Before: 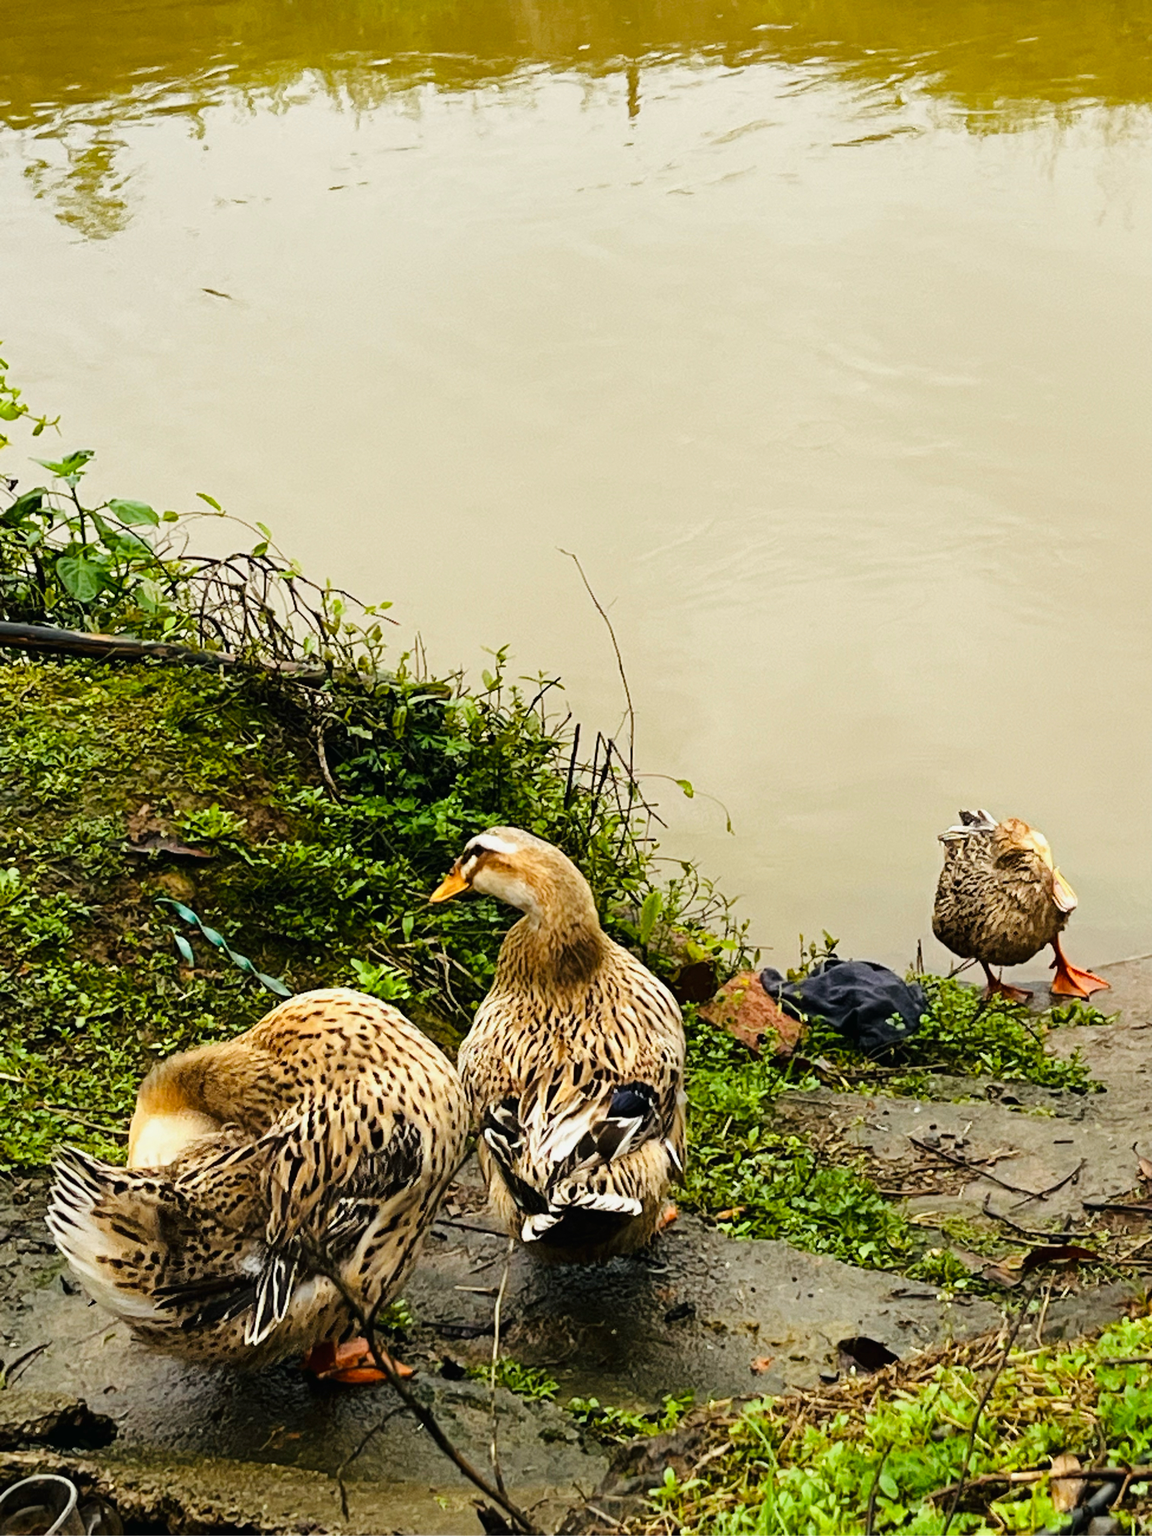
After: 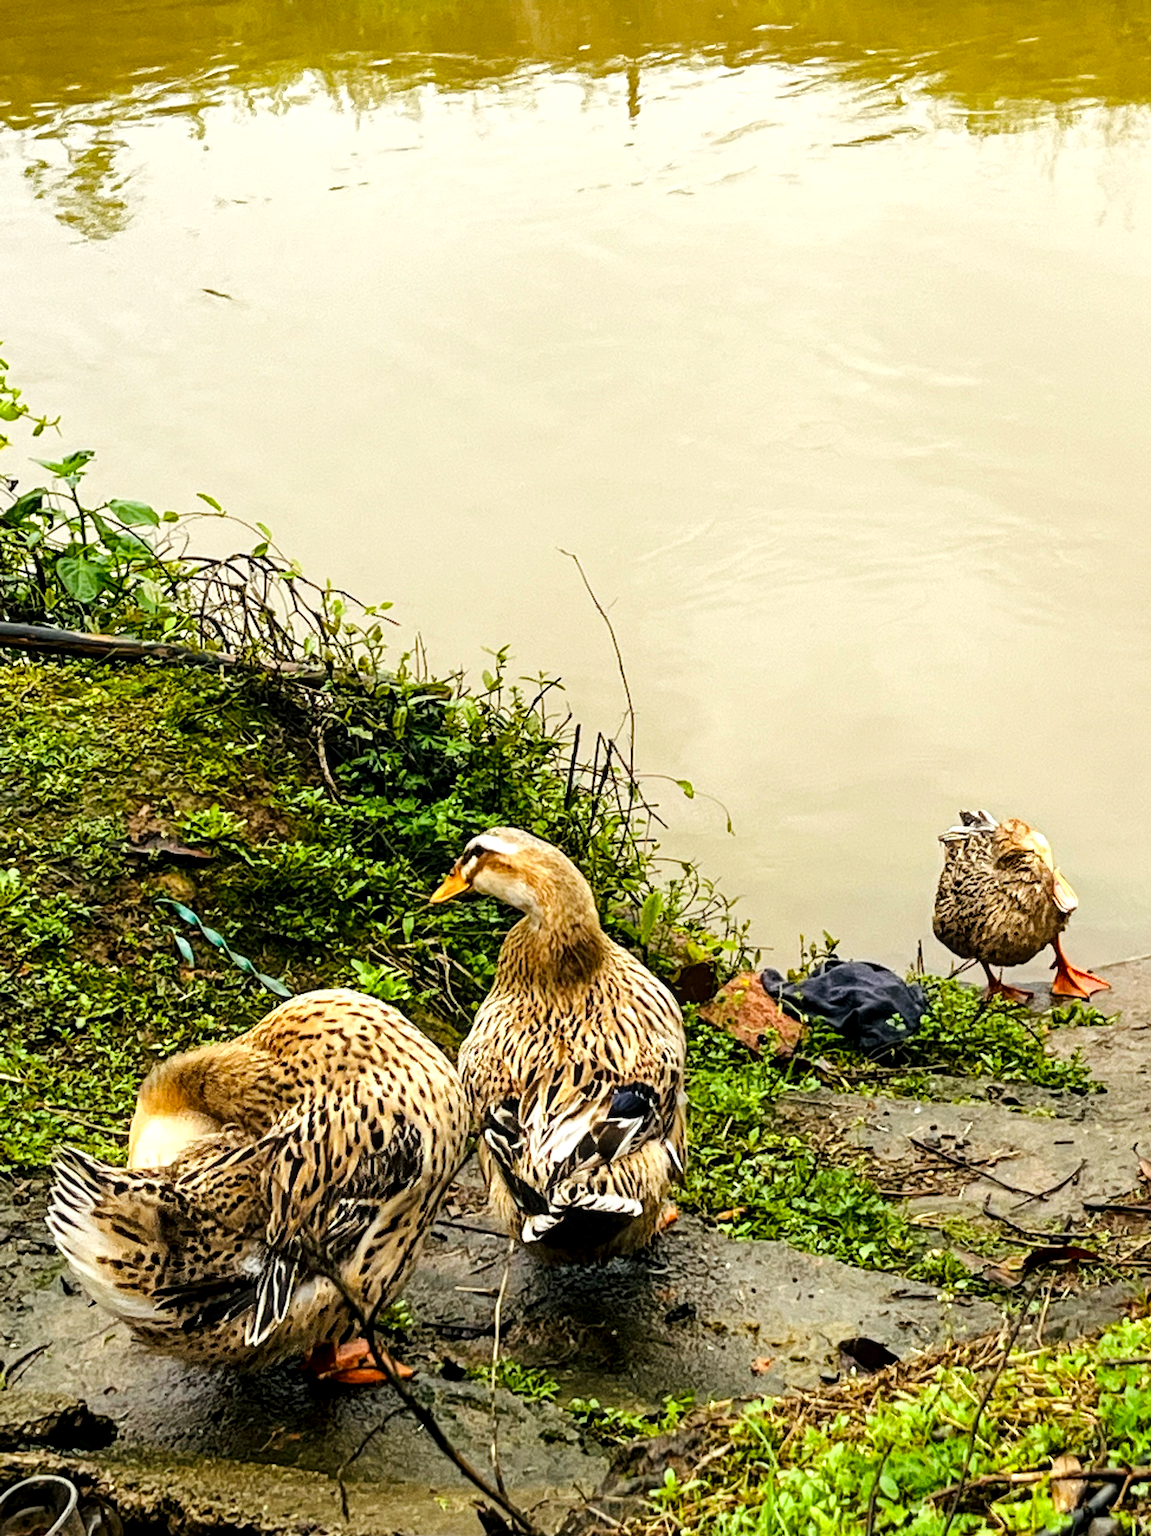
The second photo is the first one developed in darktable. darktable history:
exposure: black level correction 0.003, exposure 0.38 EV, compensate highlight preservation false
local contrast: on, module defaults
